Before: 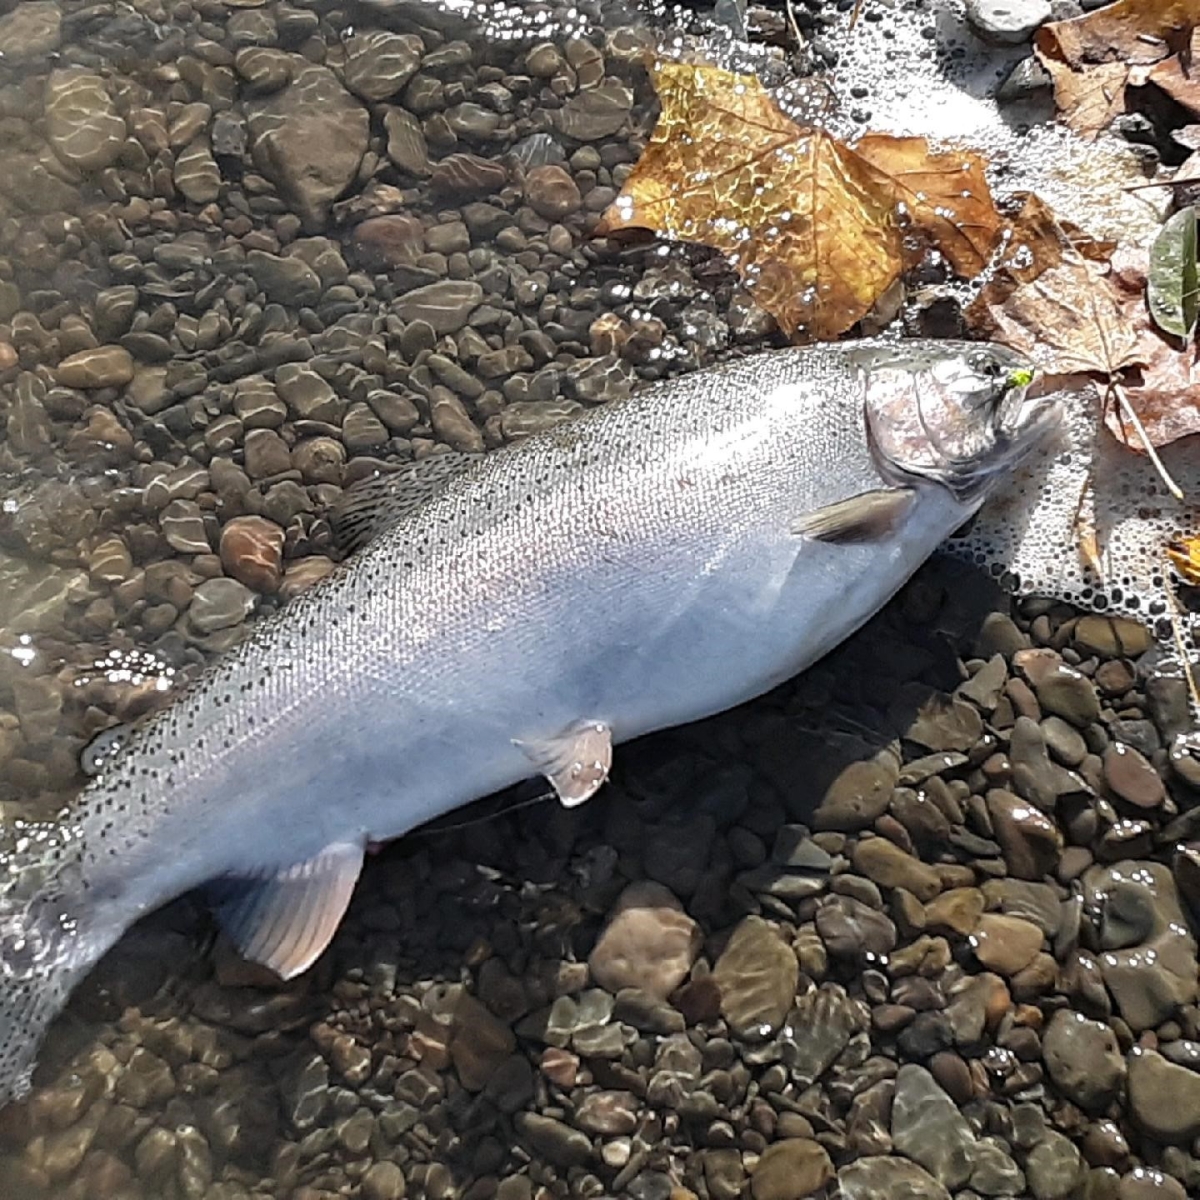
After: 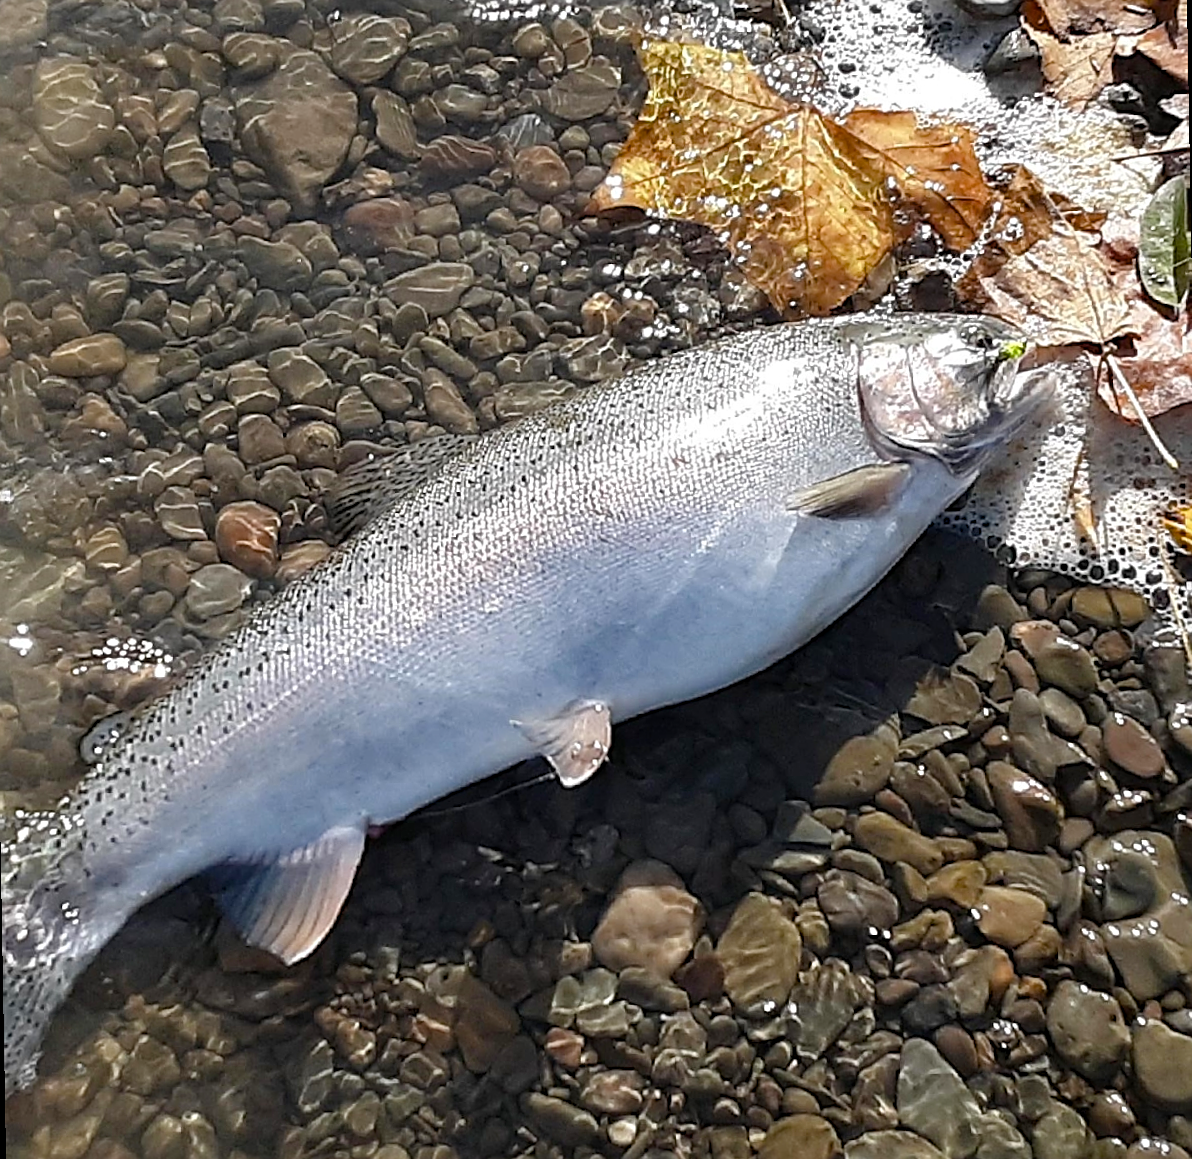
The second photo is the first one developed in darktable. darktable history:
rotate and perspective: rotation -1°, crop left 0.011, crop right 0.989, crop top 0.025, crop bottom 0.975
color balance rgb: perceptual saturation grading › global saturation 20%, perceptual saturation grading › highlights -25%, perceptual saturation grading › shadows 25%
sharpen: on, module defaults
